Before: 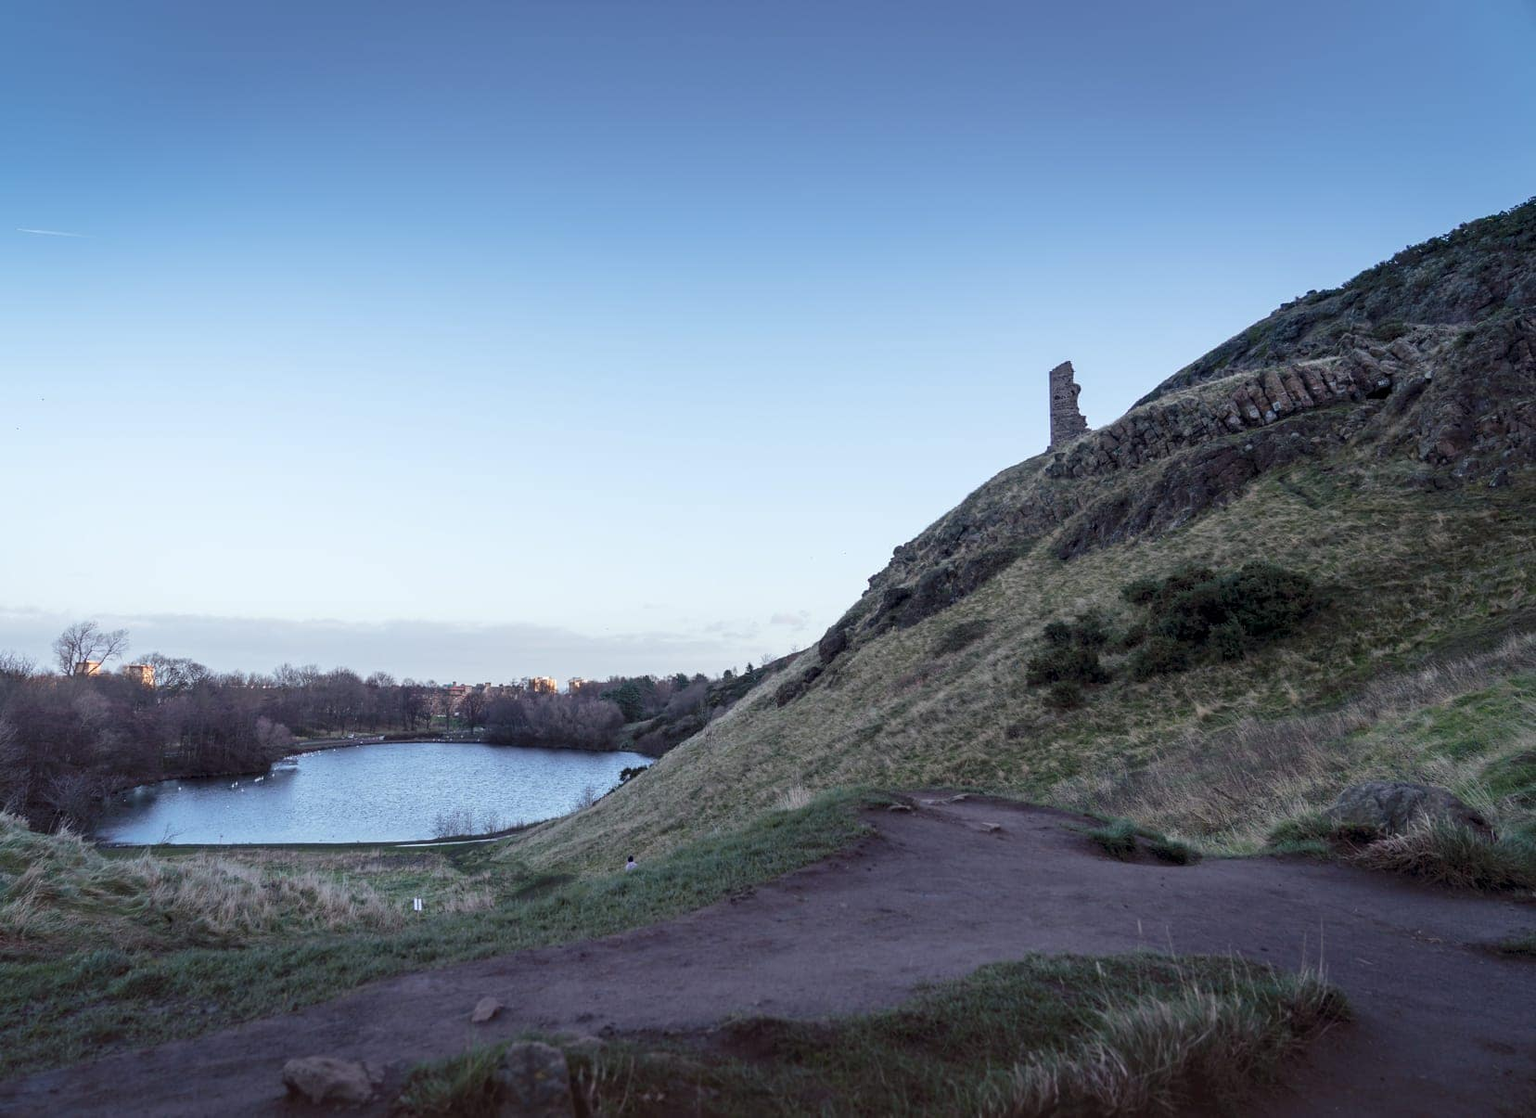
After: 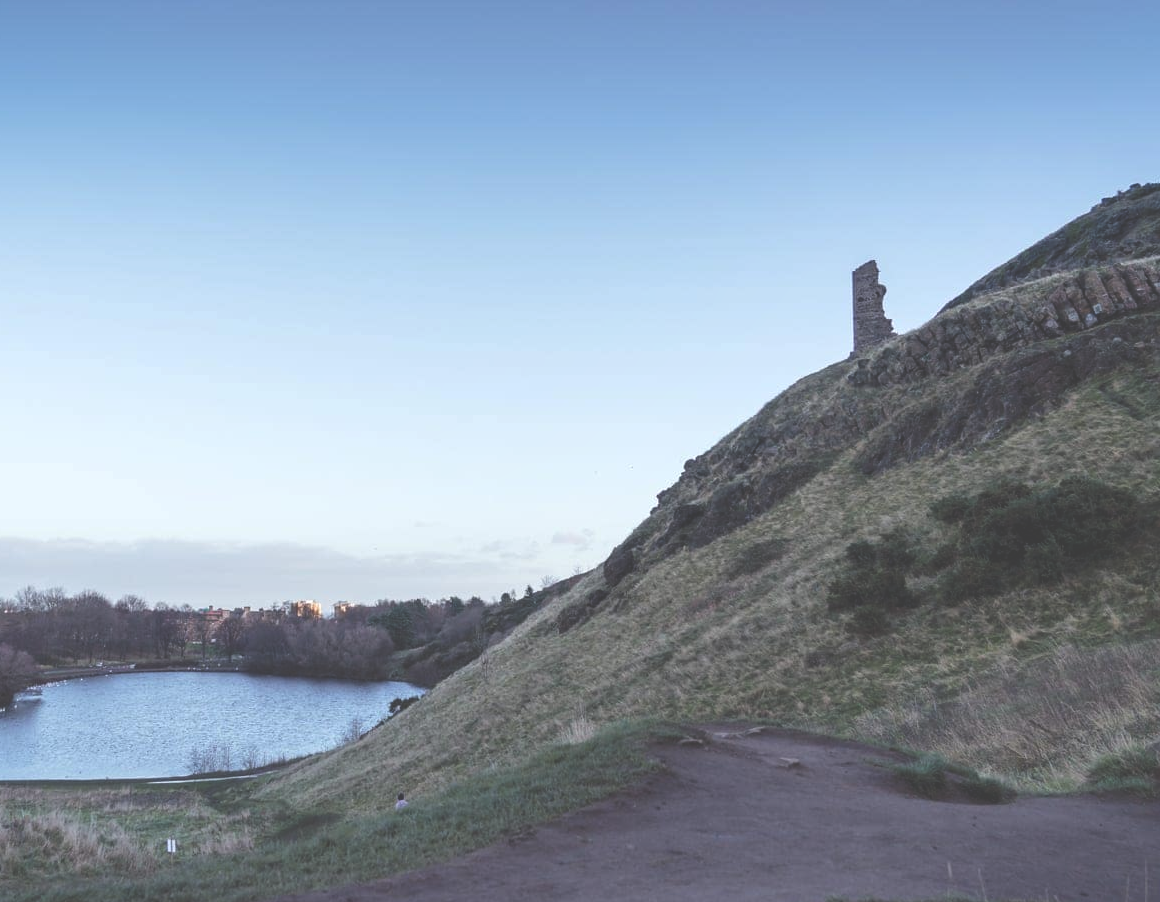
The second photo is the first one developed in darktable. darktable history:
exposure: black level correction -0.042, exposure 0.065 EV, compensate highlight preservation false
crop and rotate: left 16.869%, top 10.711%, right 13.03%, bottom 14.404%
shadows and highlights: radius 125.52, shadows 30.43, highlights -30.58, low approximation 0.01, soften with gaussian
